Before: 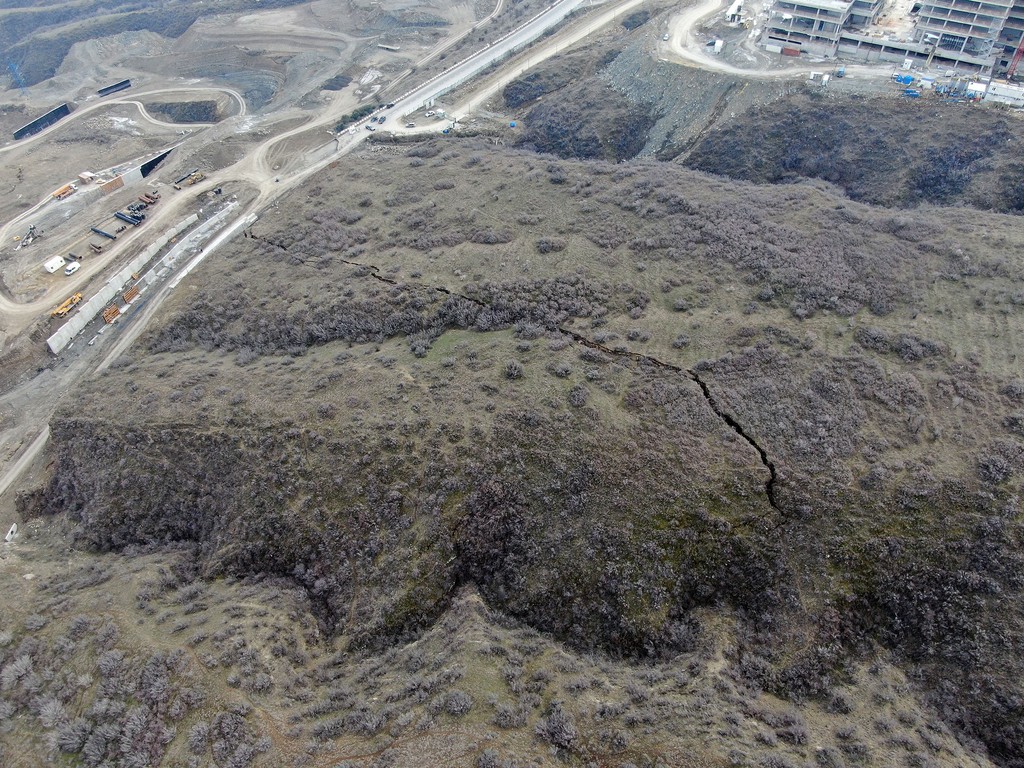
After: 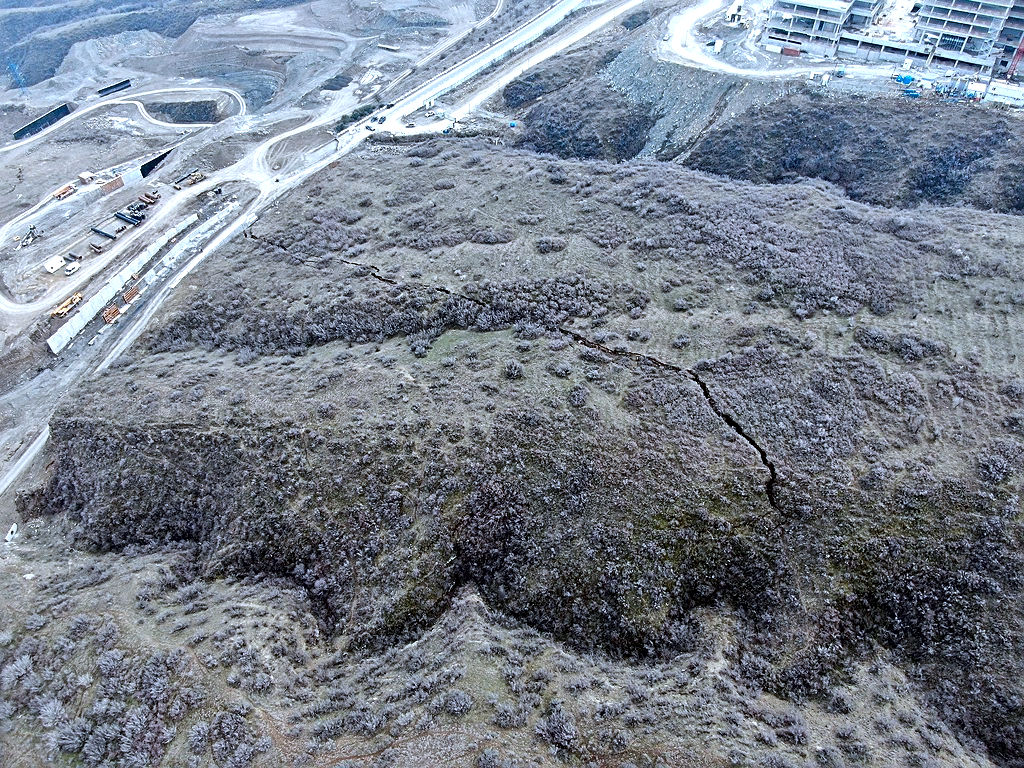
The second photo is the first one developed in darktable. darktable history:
local contrast: mode bilateral grid, contrast 24, coarseness 60, detail 152%, midtone range 0.2
color correction: highlights a* -2.4, highlights b* -18.32
exposure: exposure 0.378 EV, compensate highlight preservation false
sharpen: on, module defaults
